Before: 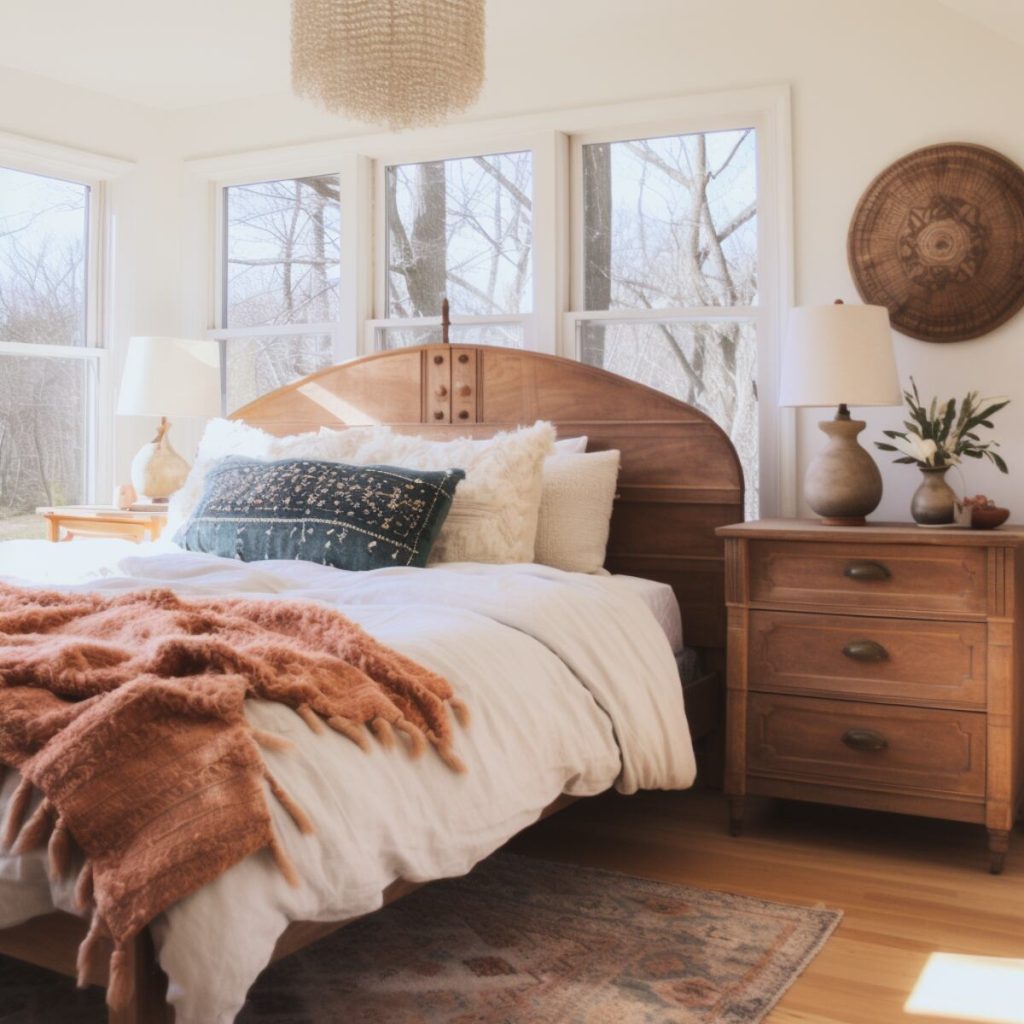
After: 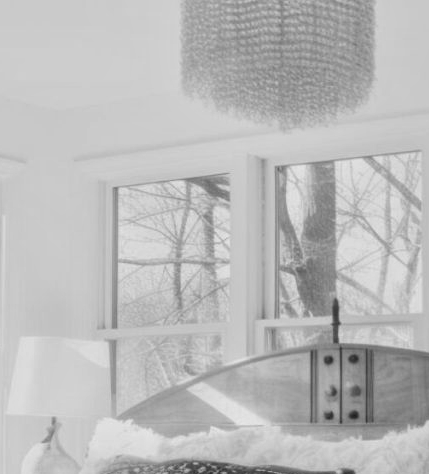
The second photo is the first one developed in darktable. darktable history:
crop and rotate: left 10.817%, top 0.062%, right 47.194%, bottom 53.626%
monochrome: a 26.22, b 42.67, size 0.8
local contrast: detail 130%
velvia: strength 30%
